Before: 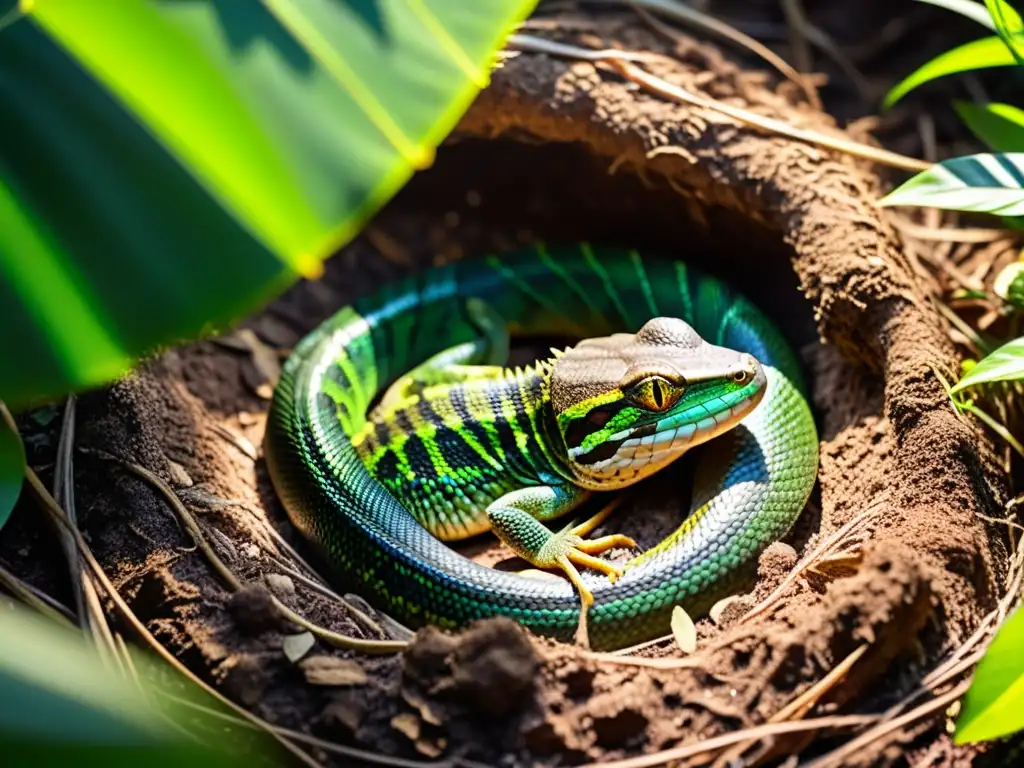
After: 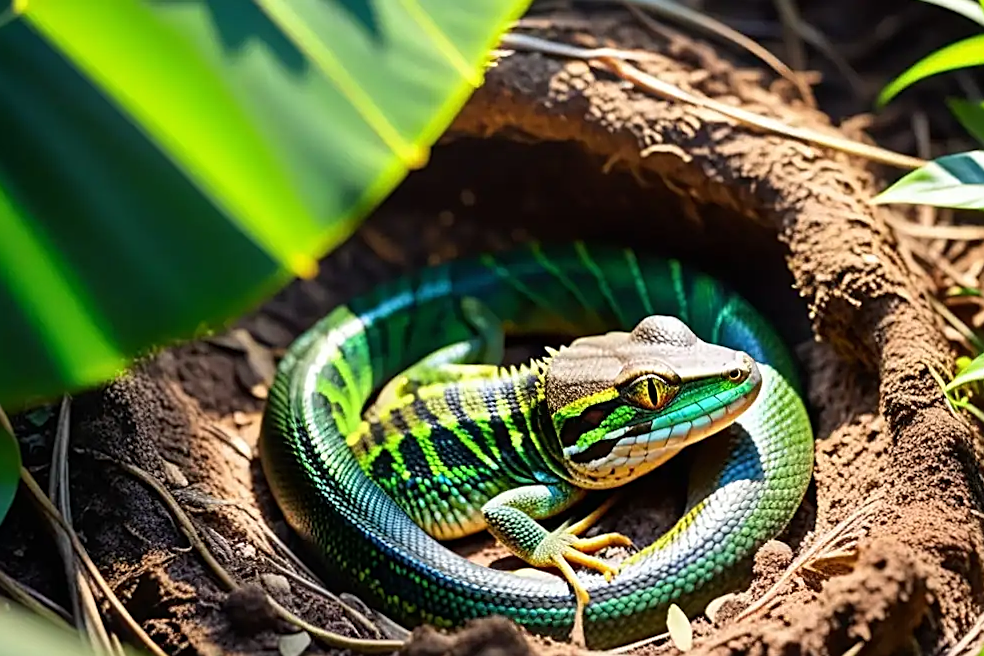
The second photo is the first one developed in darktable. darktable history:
sharpen: on, module defaults
crop and rotate: angle 0.2°, left 0.275%, right 3.127%, bottom 14.18%
color correction: highlights a* -0.182, highlights b* -0.124
